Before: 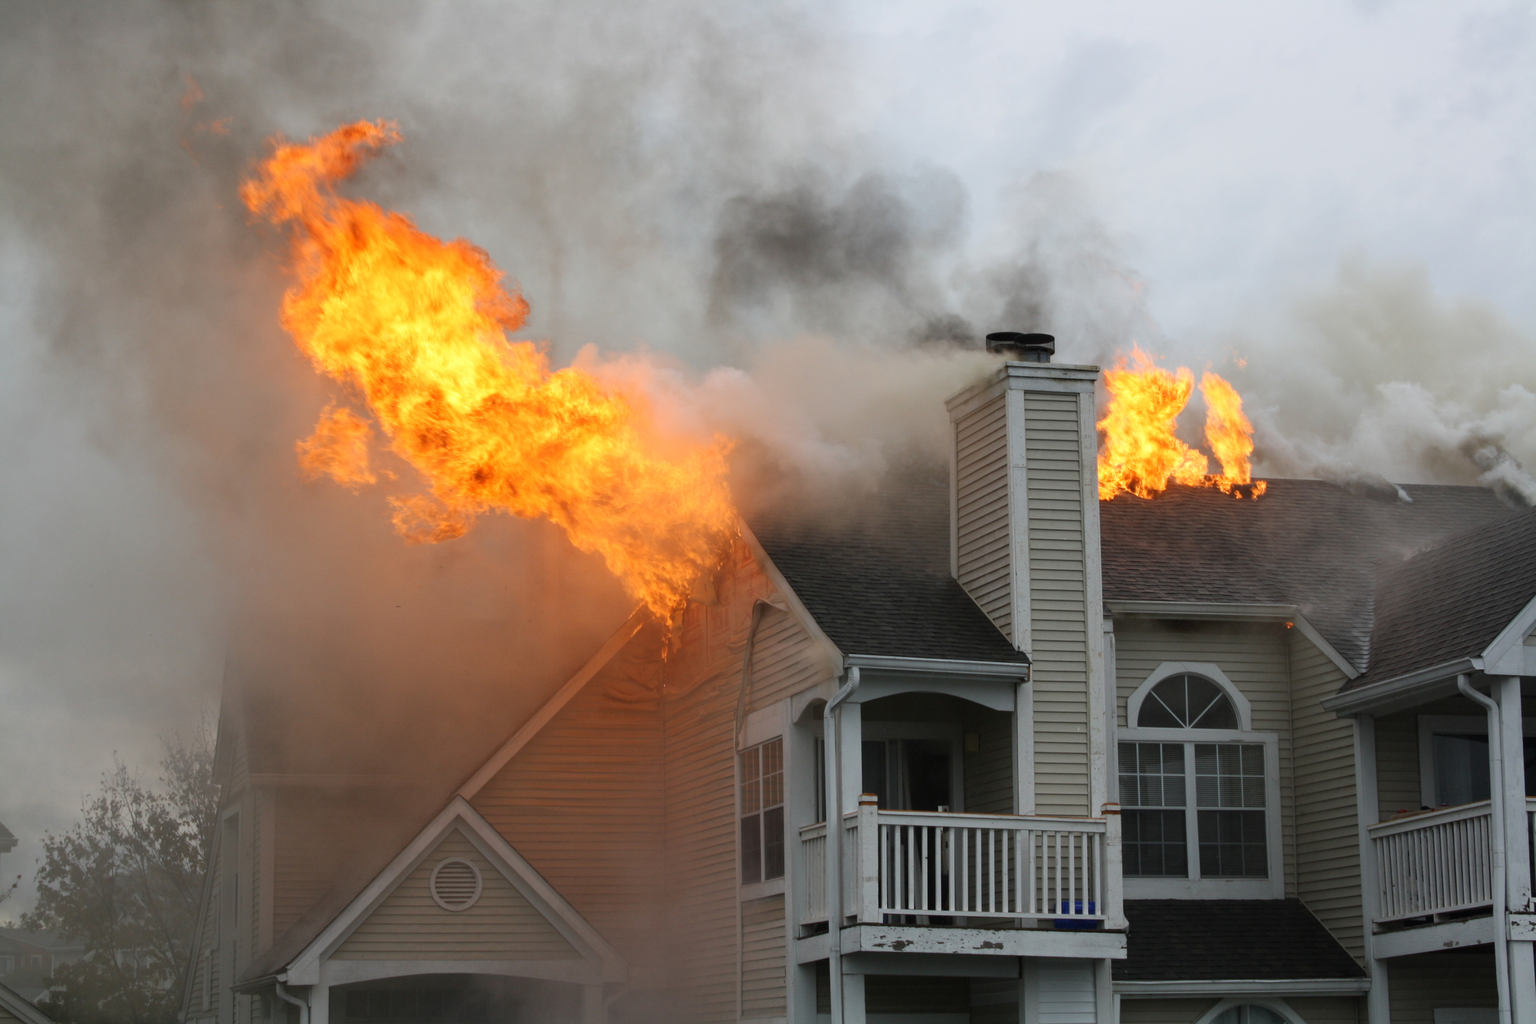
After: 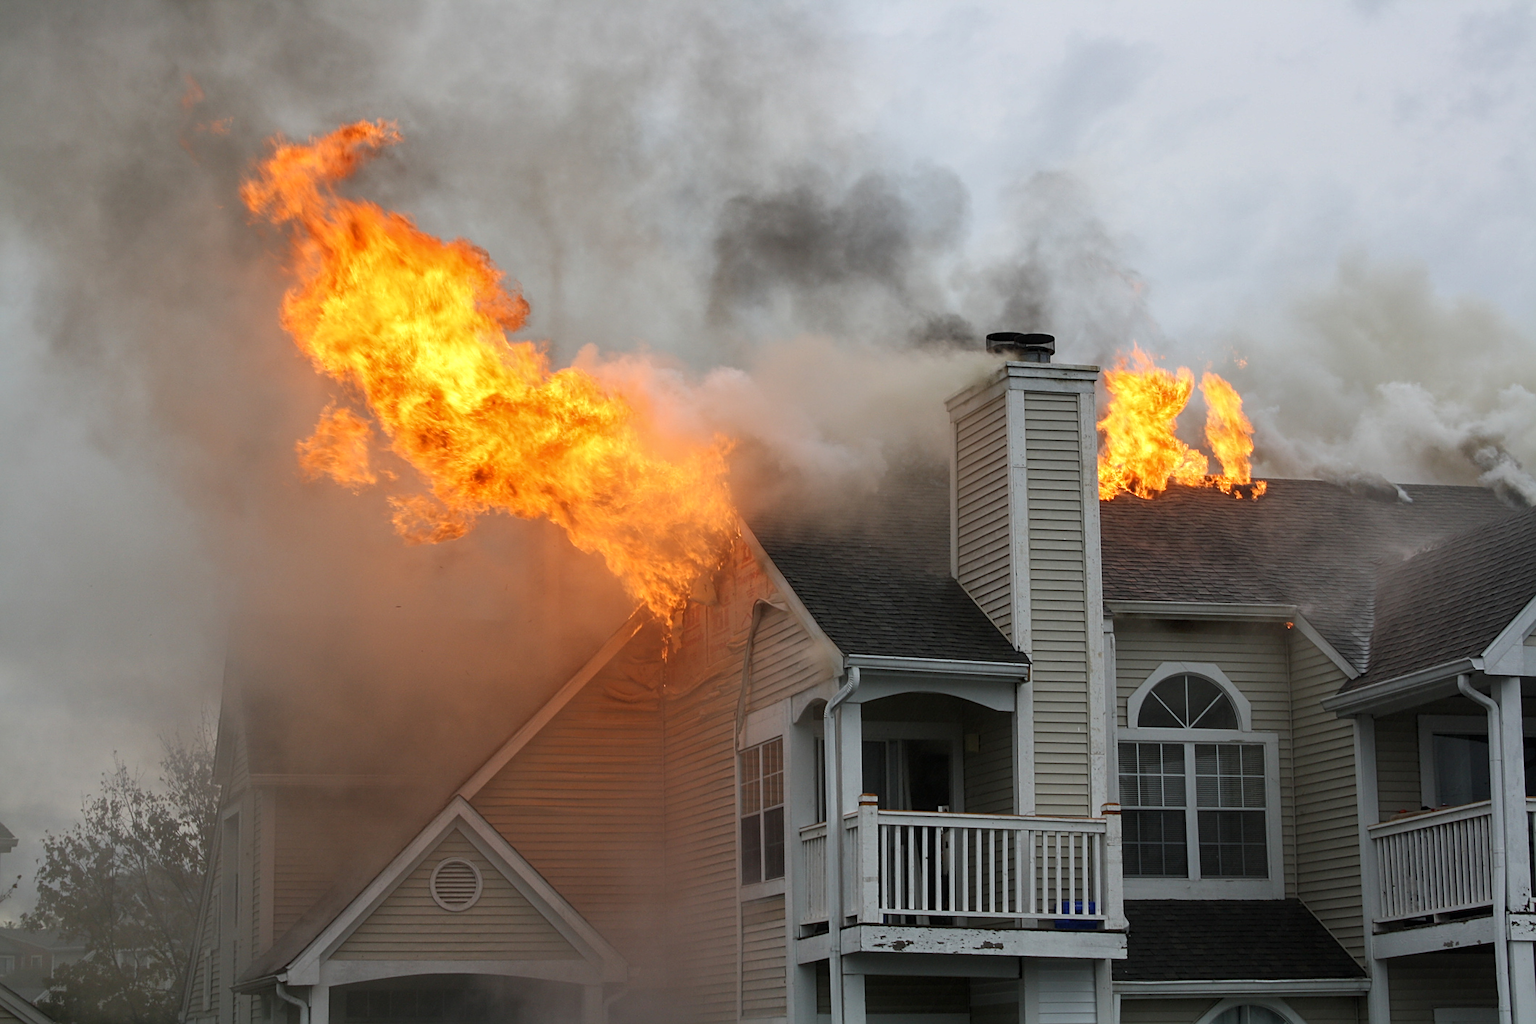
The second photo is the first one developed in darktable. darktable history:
sharpen: on, module defaults
shadows and highlights: shadows 9.32, white point adjustment 0.863, highlights -40.13
local contrast: highlights 103%, shadows 99%, detail 119%, midtone range 0.2
